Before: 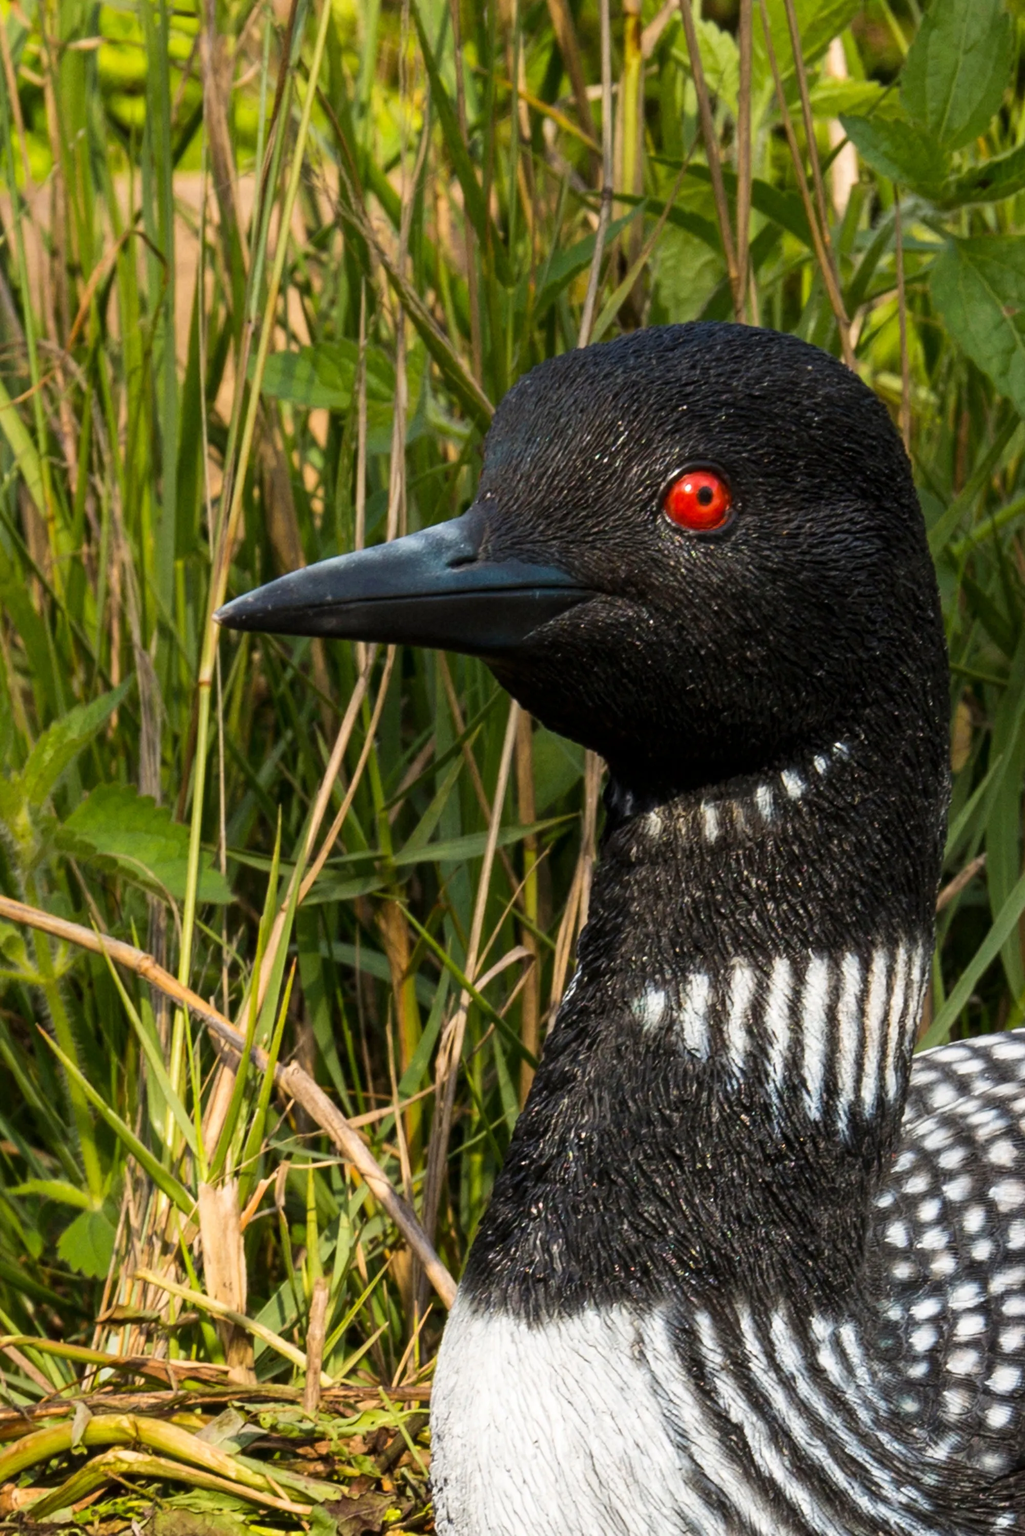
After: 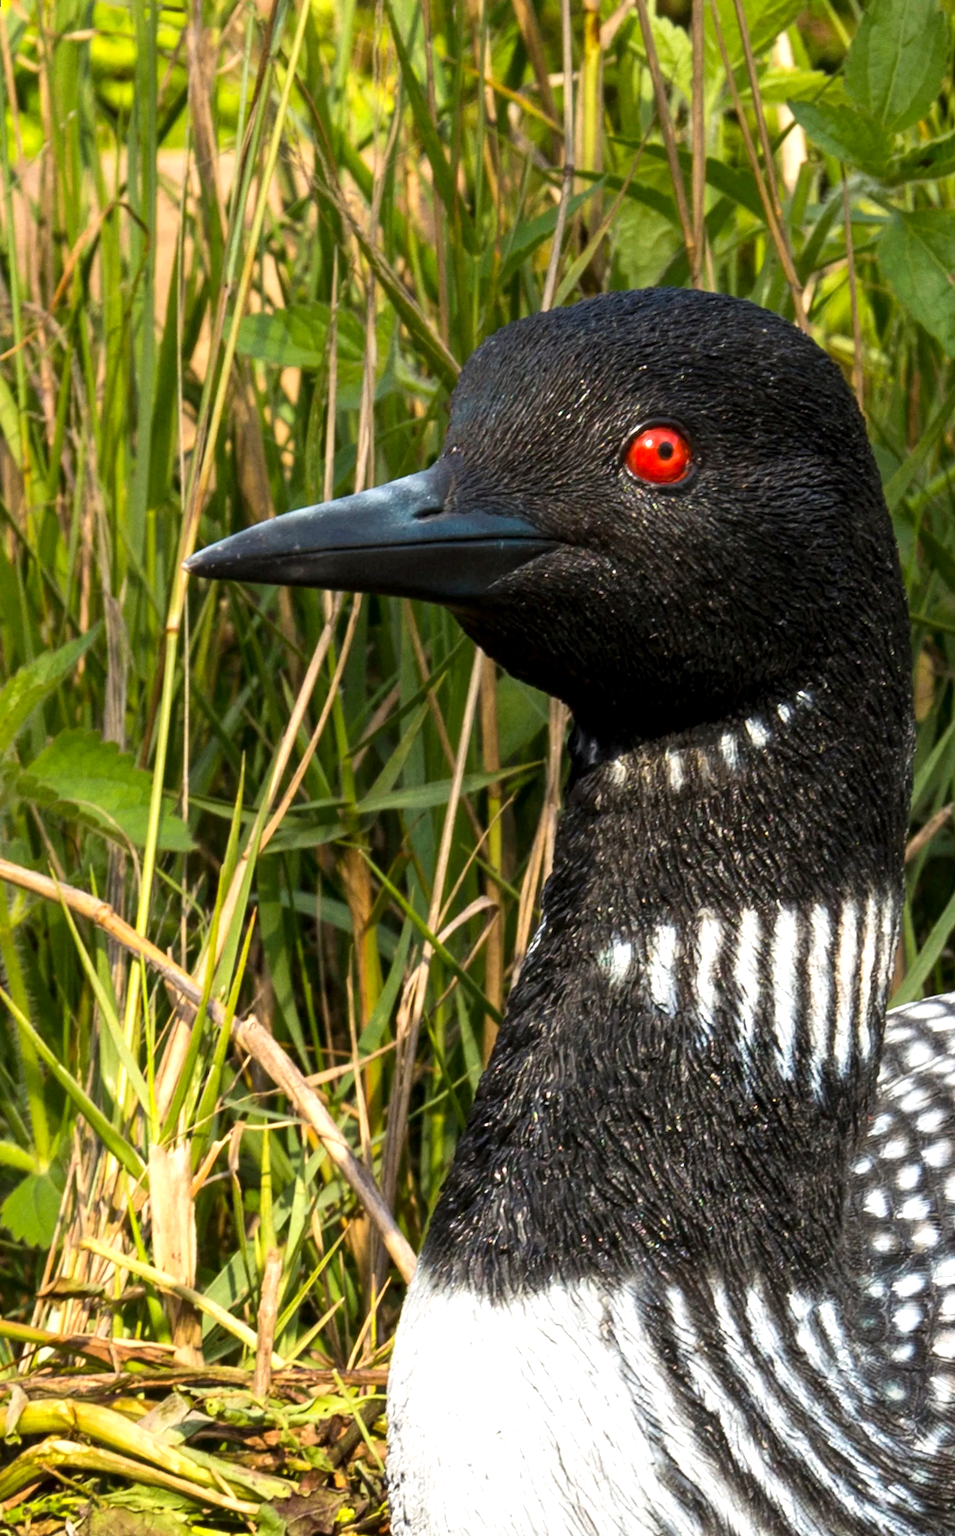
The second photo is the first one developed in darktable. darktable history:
rotate and perspective: rotation 0.215°, lens shift (vertical) -0.139, crop left 0.069, crop right 0.939, crop top 0.002, crop bottom 0.996
exposure: black level correction 0.001, exposure 0.5 EV, compensate exposure bias true, compensate highlight preservation false
tone equalizer: on, module defaults
